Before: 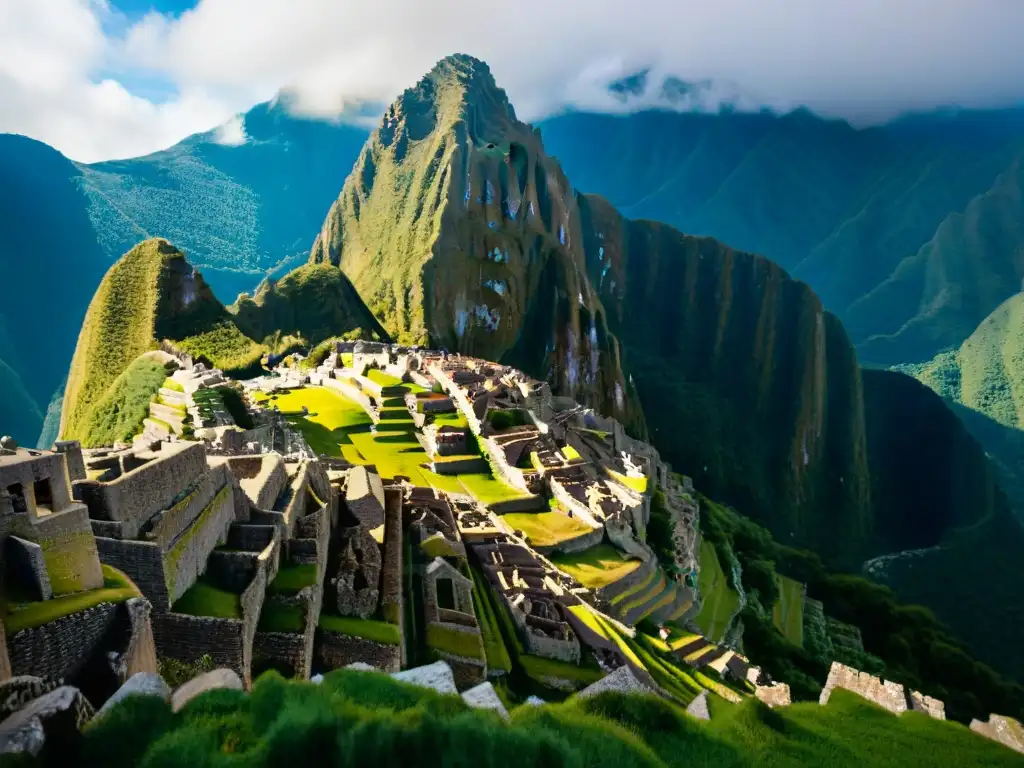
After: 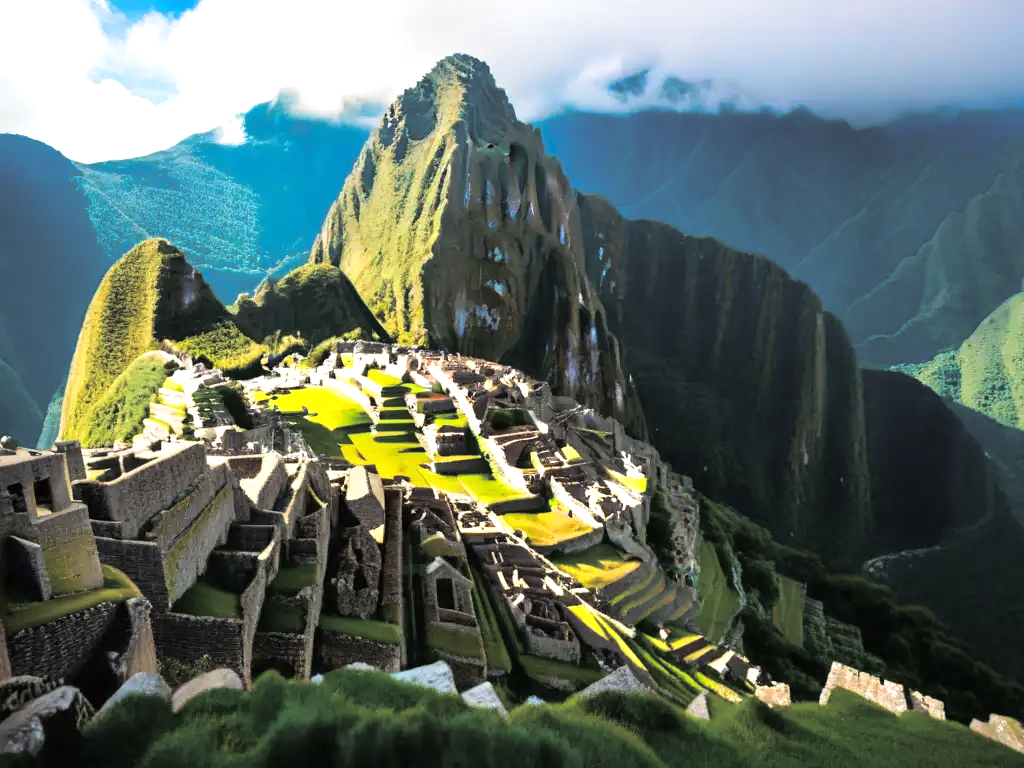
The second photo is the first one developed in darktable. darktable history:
split-toning: shadows › hue 36°, shadows › saturation 0.05, highlights › hue 10.8°, highlights › saturation 0.15, compress 40%
exposure: black level correction 0, exposure 0.5 EV, compensate highlight preservation false
